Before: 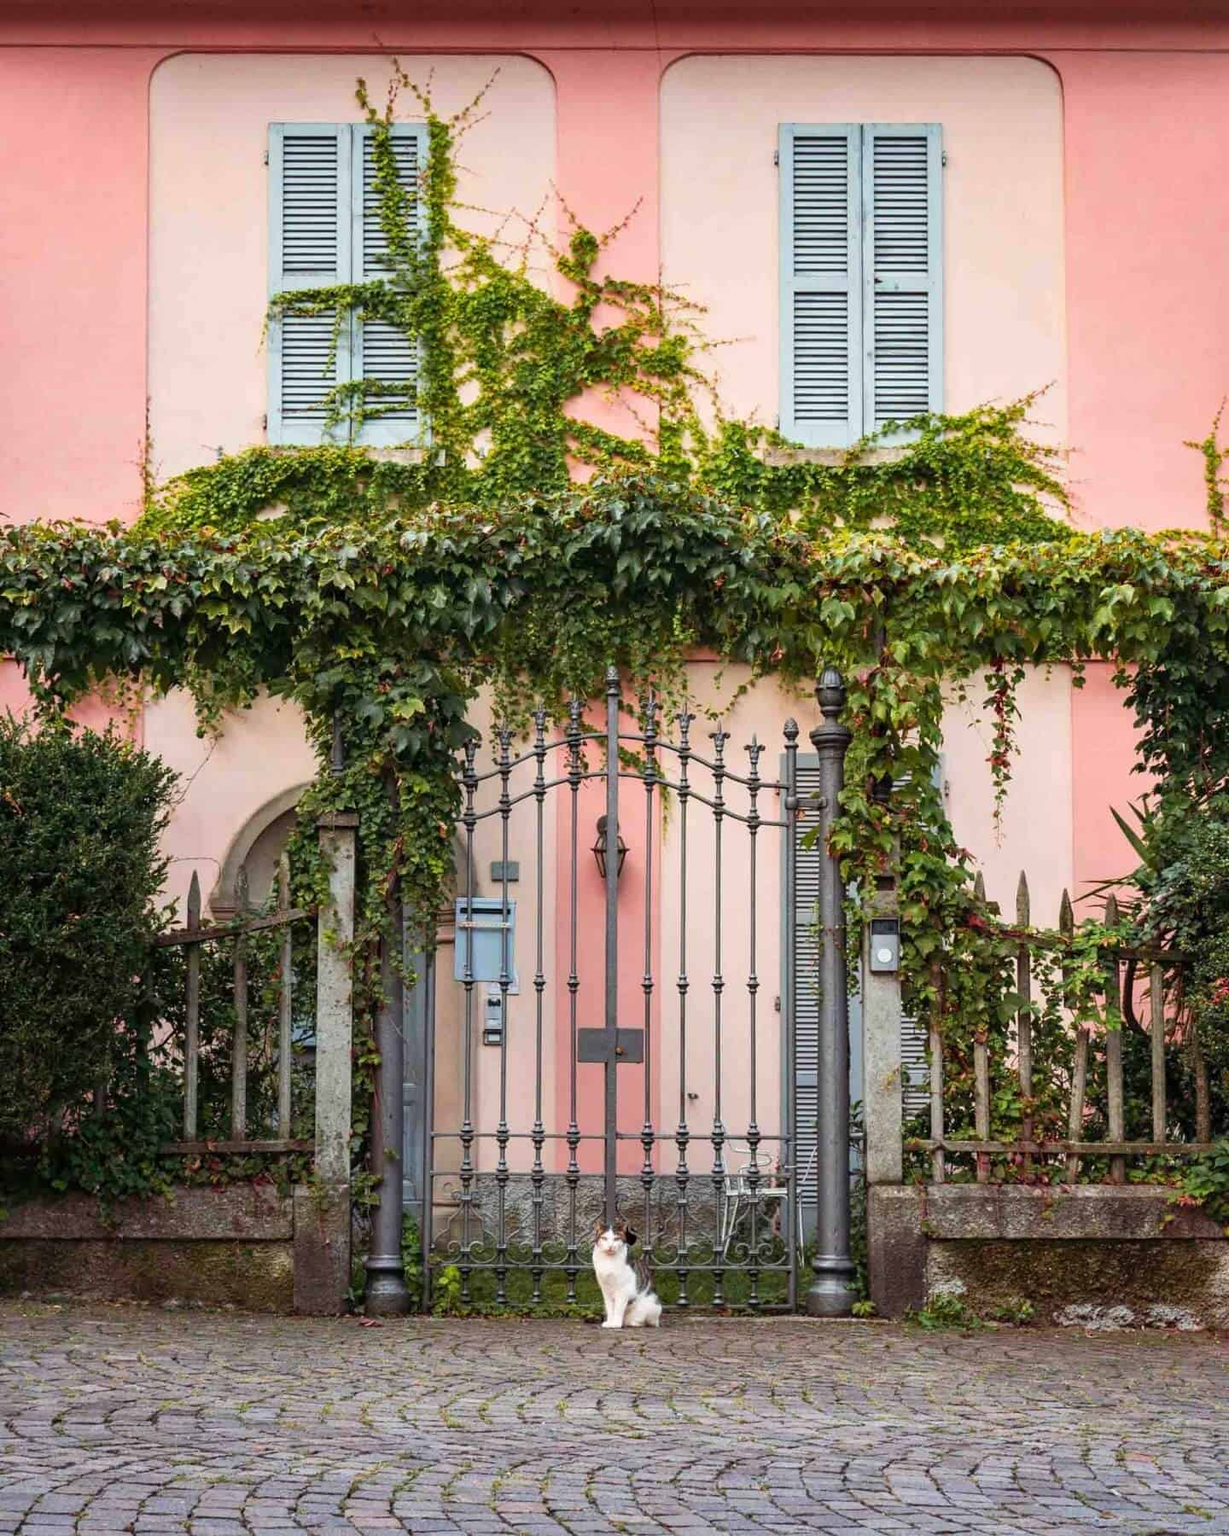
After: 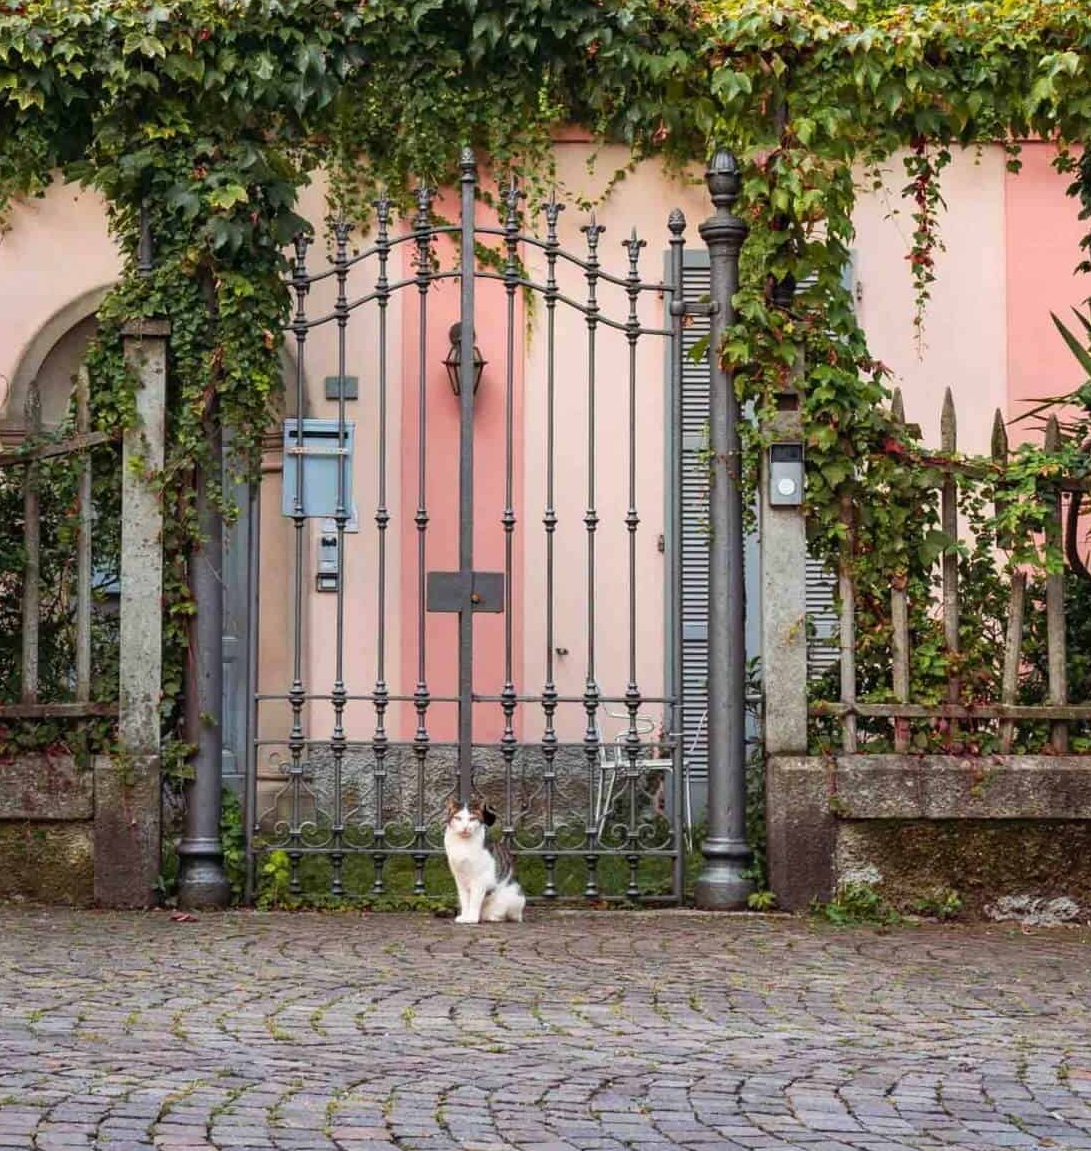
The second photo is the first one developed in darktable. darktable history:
crop and rotate: left 17.41%, top 35.167%, right 6.764%, bottom 0.853%
